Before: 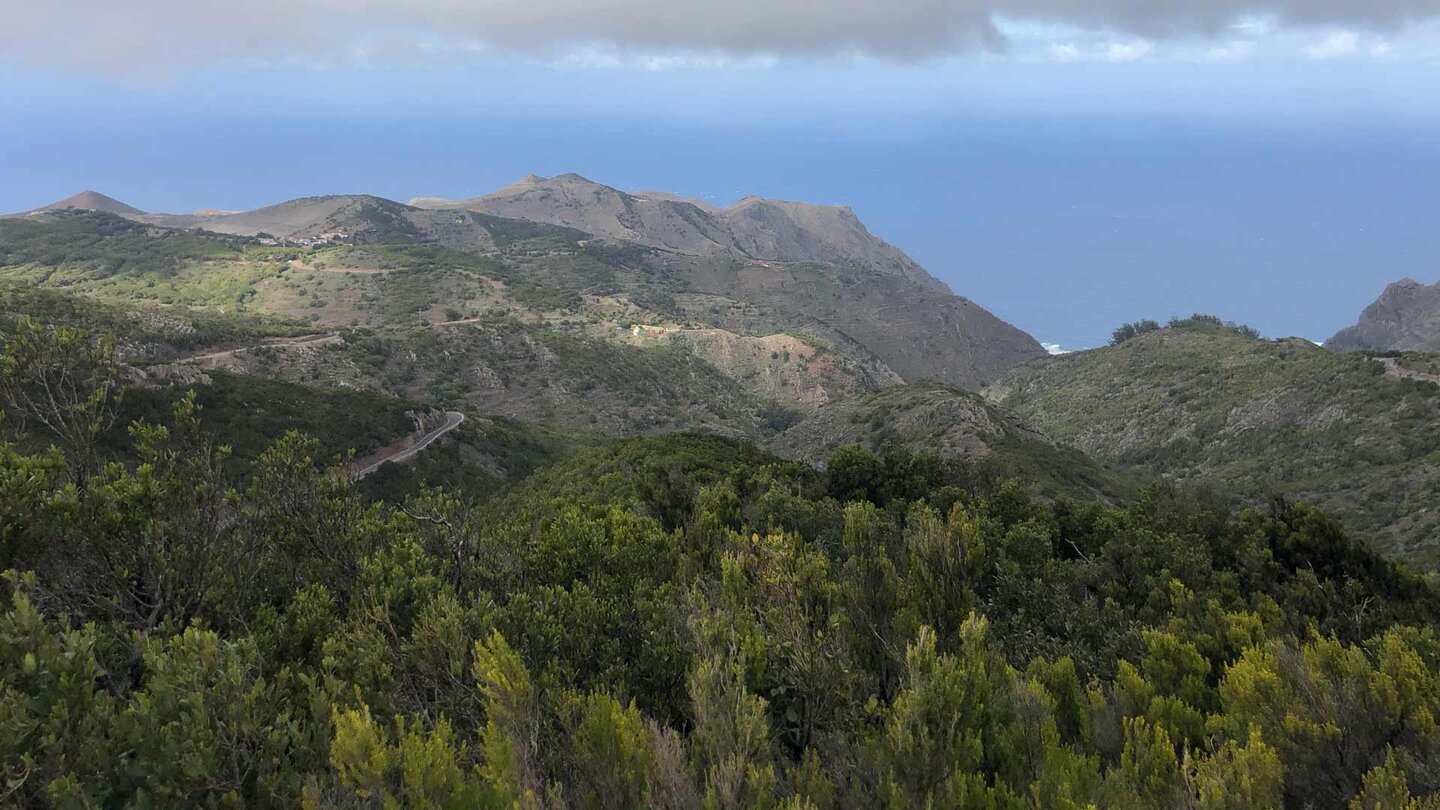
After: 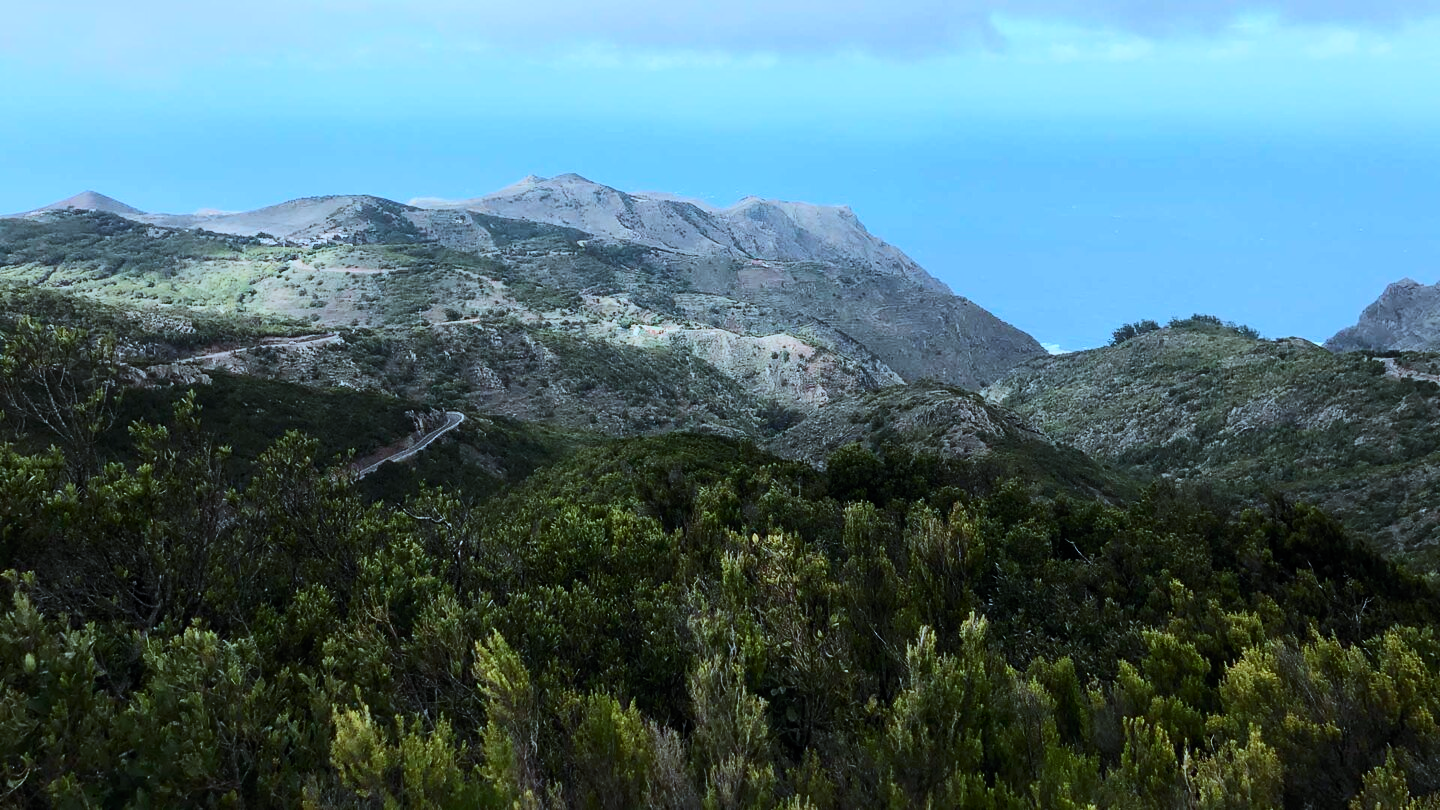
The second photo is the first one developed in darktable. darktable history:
contrast brightness saturation: contrast 0.409, brightness 0.101, saturation 0.206
filmic rgb: black relative exposure -7.65 EV, white relative exposure 4.56 EV, threshold 3.02 EV, hardness 3.61, color science v5 (2021), contrast in shadows safe, contrast in highlights safe, enable highlight reconstruction true
exposure: compensate highlight preservation false
color correction: highlights a* -9.52, highlights b* -23.43
